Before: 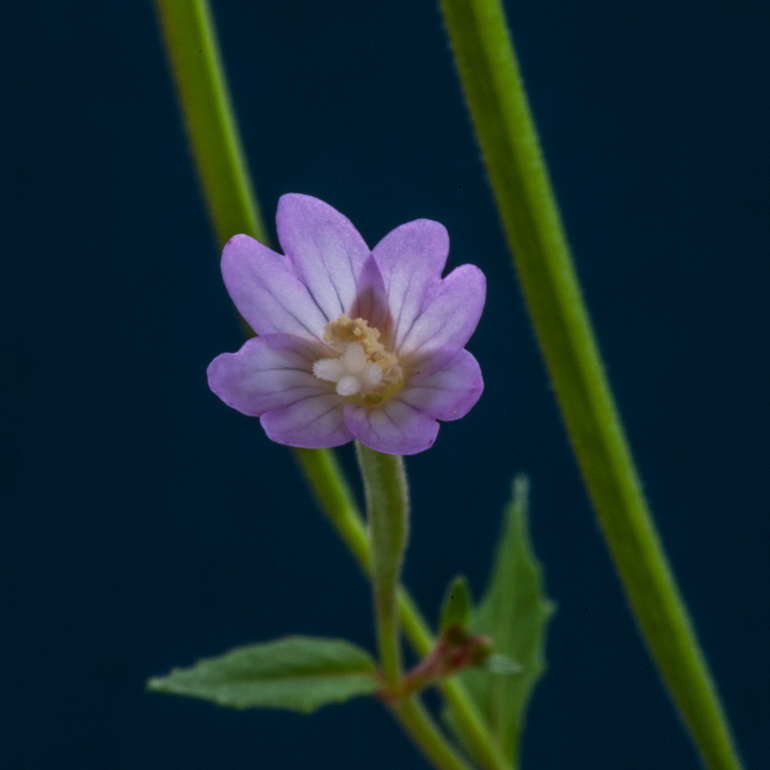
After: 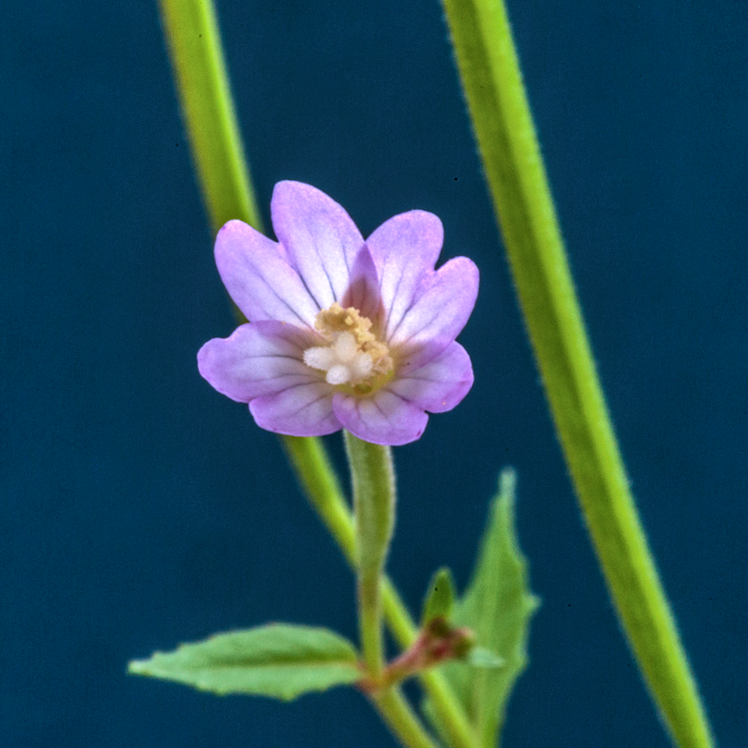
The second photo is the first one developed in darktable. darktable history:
exposure: black level correction 0, exposure 1 EV, compensate exposure bias true, compensate highlight preservation false
local contrast: on, module defaults
crop and rotate: angle -1.69°
shadows and highlights: soften with gaussian
velvia: strength 17%
